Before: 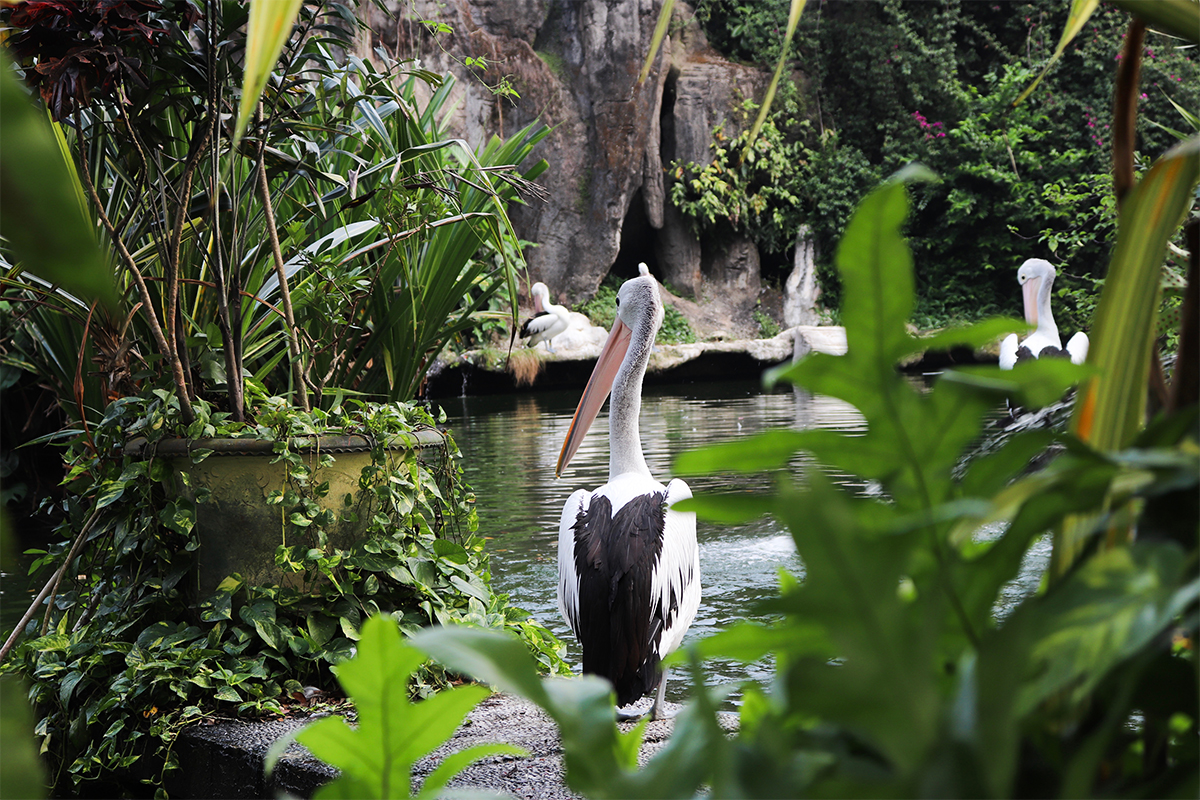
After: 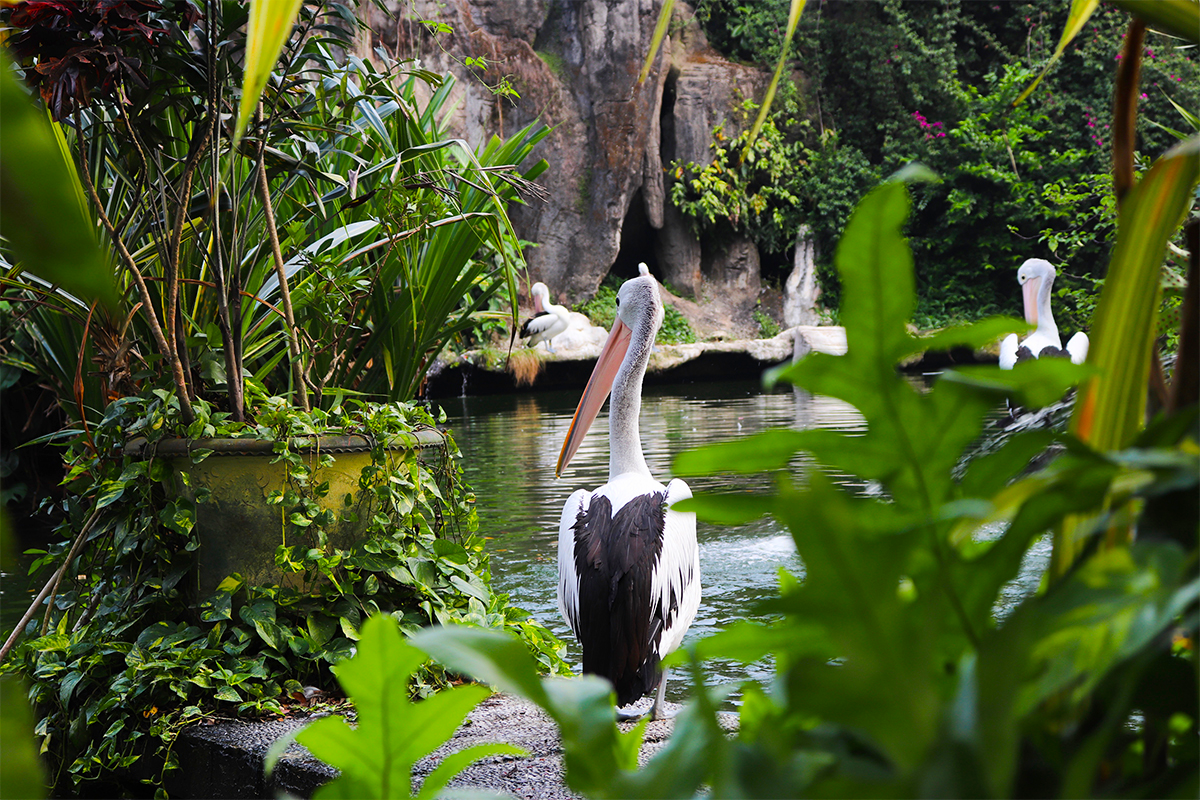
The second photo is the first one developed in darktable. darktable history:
color balance rgb: perceptual saturation grading › global saturation 29.757%, perceptual brilliance grading › global brilliance 2.992%, perceptual brilliance grading › highlights -3.268%, perceptual brilliance grading › shadows 3.775%, global vibrance 20%
